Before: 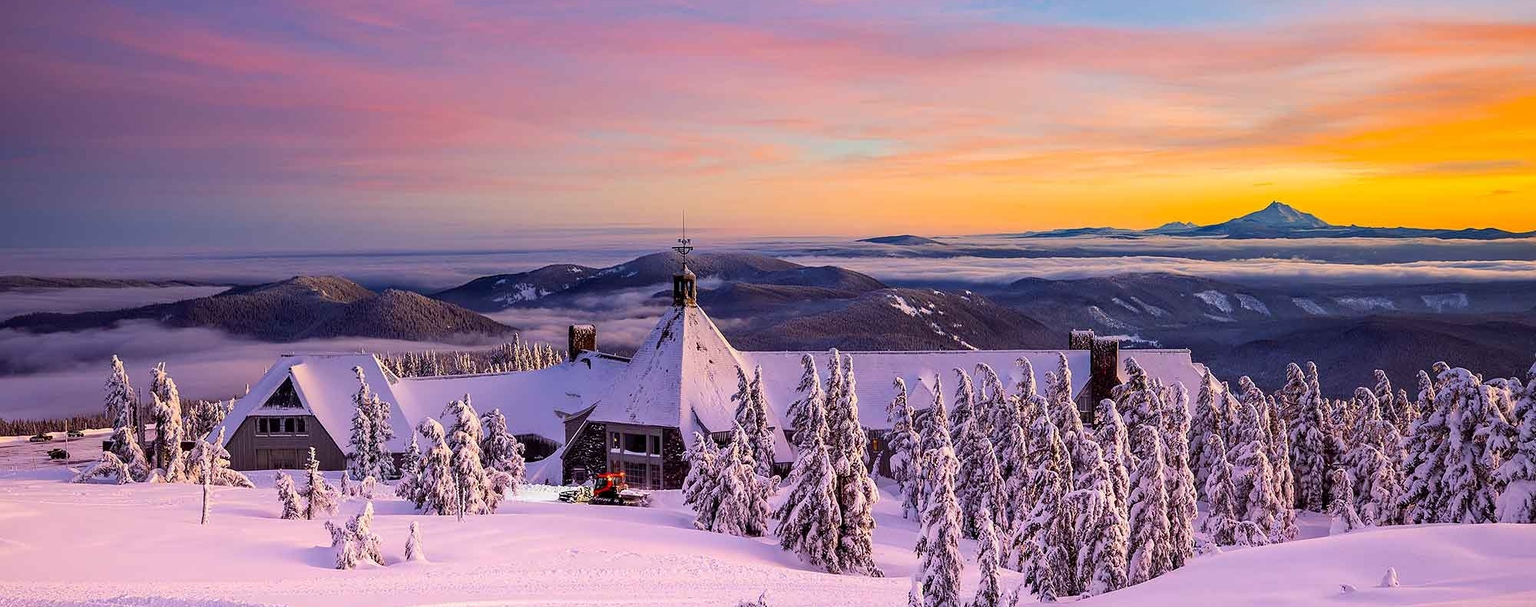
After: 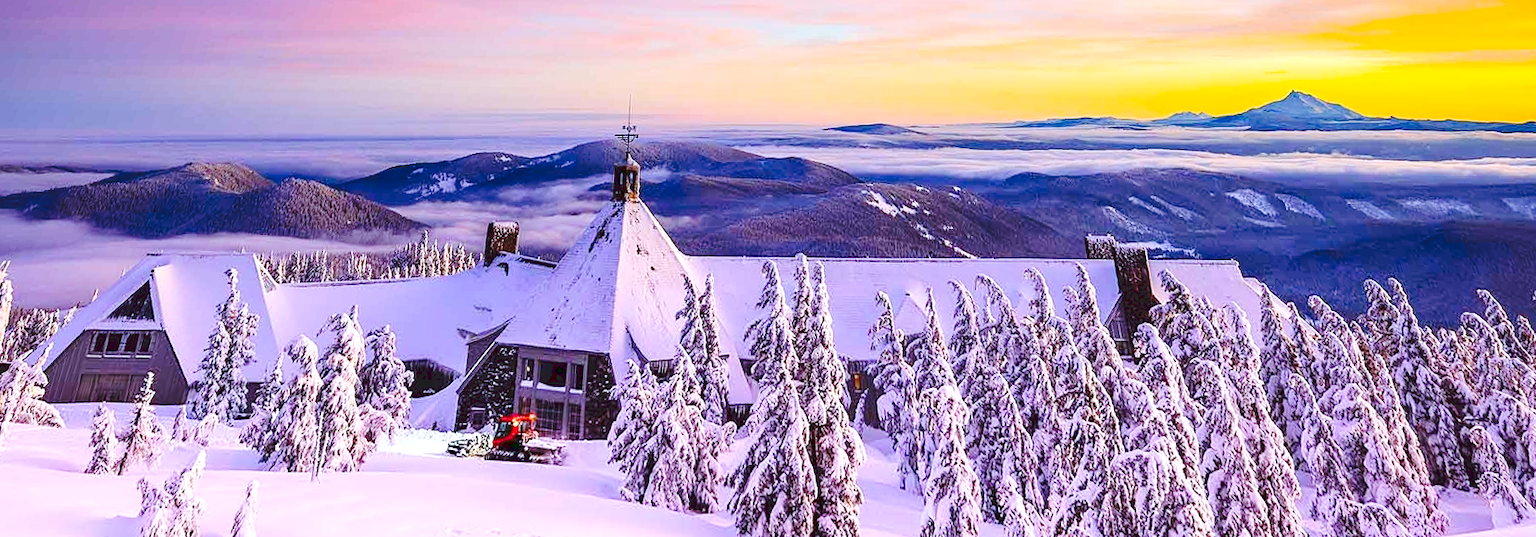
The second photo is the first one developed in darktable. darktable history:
exposure: black level correction 0.001, exposure 0.5 EV, compensate exposure bias true, compensate highlight preservation false
contrast brightness saturation: contrast 0.04, saturation 0.16
crop and rotate: top 12.5%, bottom 12.5%
rotate and perspective: rotation 0.72°, lens shift (vertical) -0.352, lens shift (horizontal) -0.051, crop left 0.152, crop right 0.859, crop top 0.019, crop bottom 0.964
white balance: red 0.931, blue 1.11
tone curve: curves: ch0 [(0, 0) (0.003, 0.112) (0.011, 0.115) (0.025, 0.111) (0.044, 0.114) (0.069, 0.126) (0.1, 0.144) (0.136, 0.164) (0.177, 0.196) (0.224, 0.249) (0.277, 0.316) (0.335, 0.401) (0.399, 0.487) (0.468, 0.571) (0.543, 0.647) (0.623, 0.728) (0.709, 0.795) (0.801, 0.866) (0.898, 0.933) (1, 1)], preserve colors none
